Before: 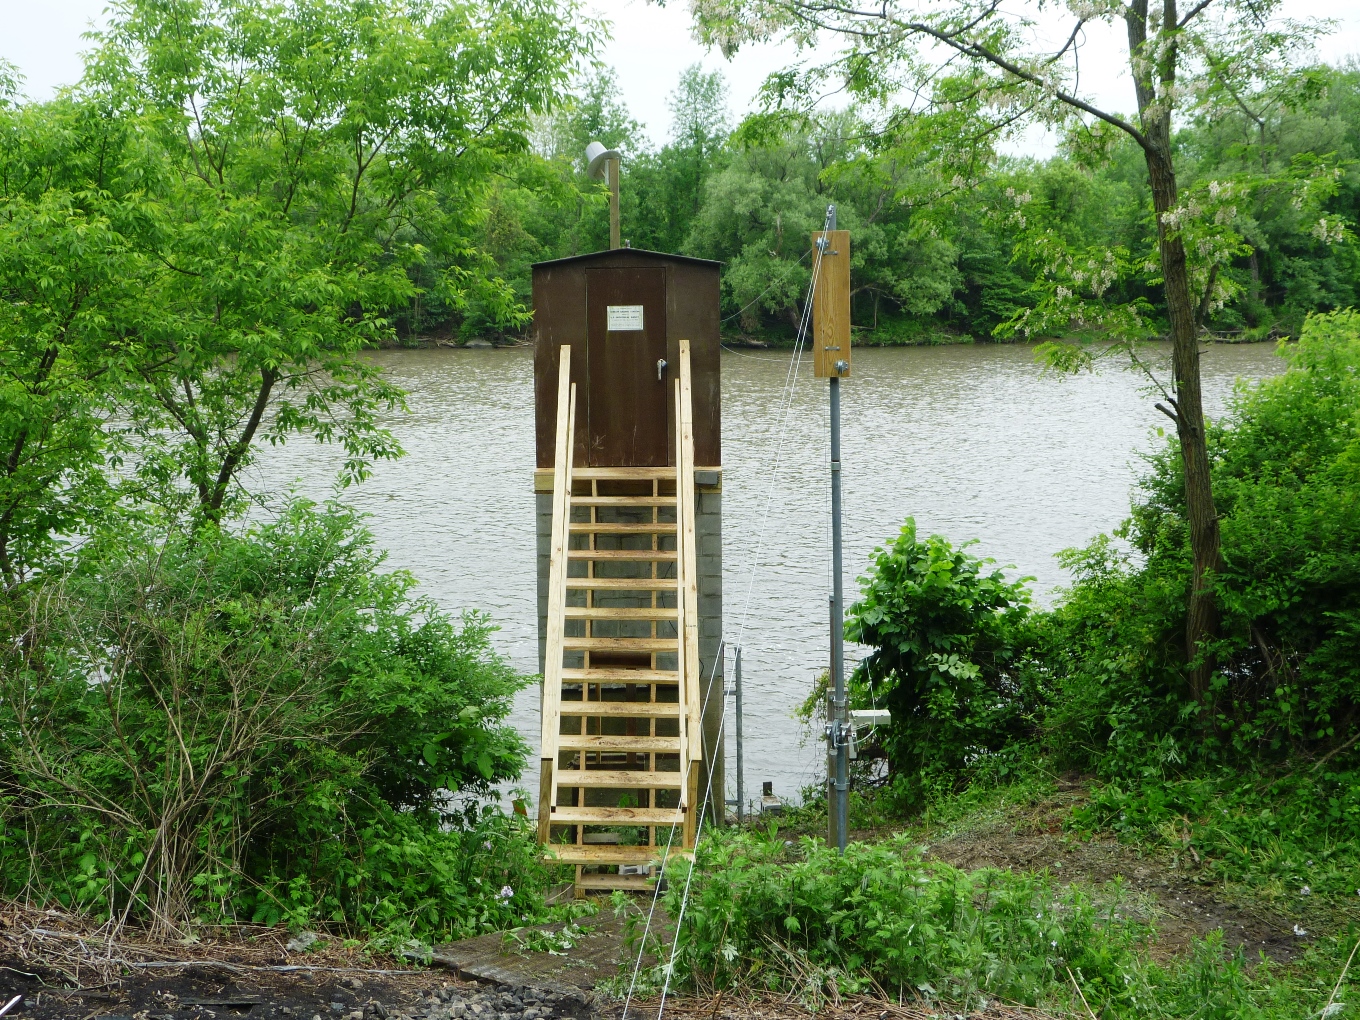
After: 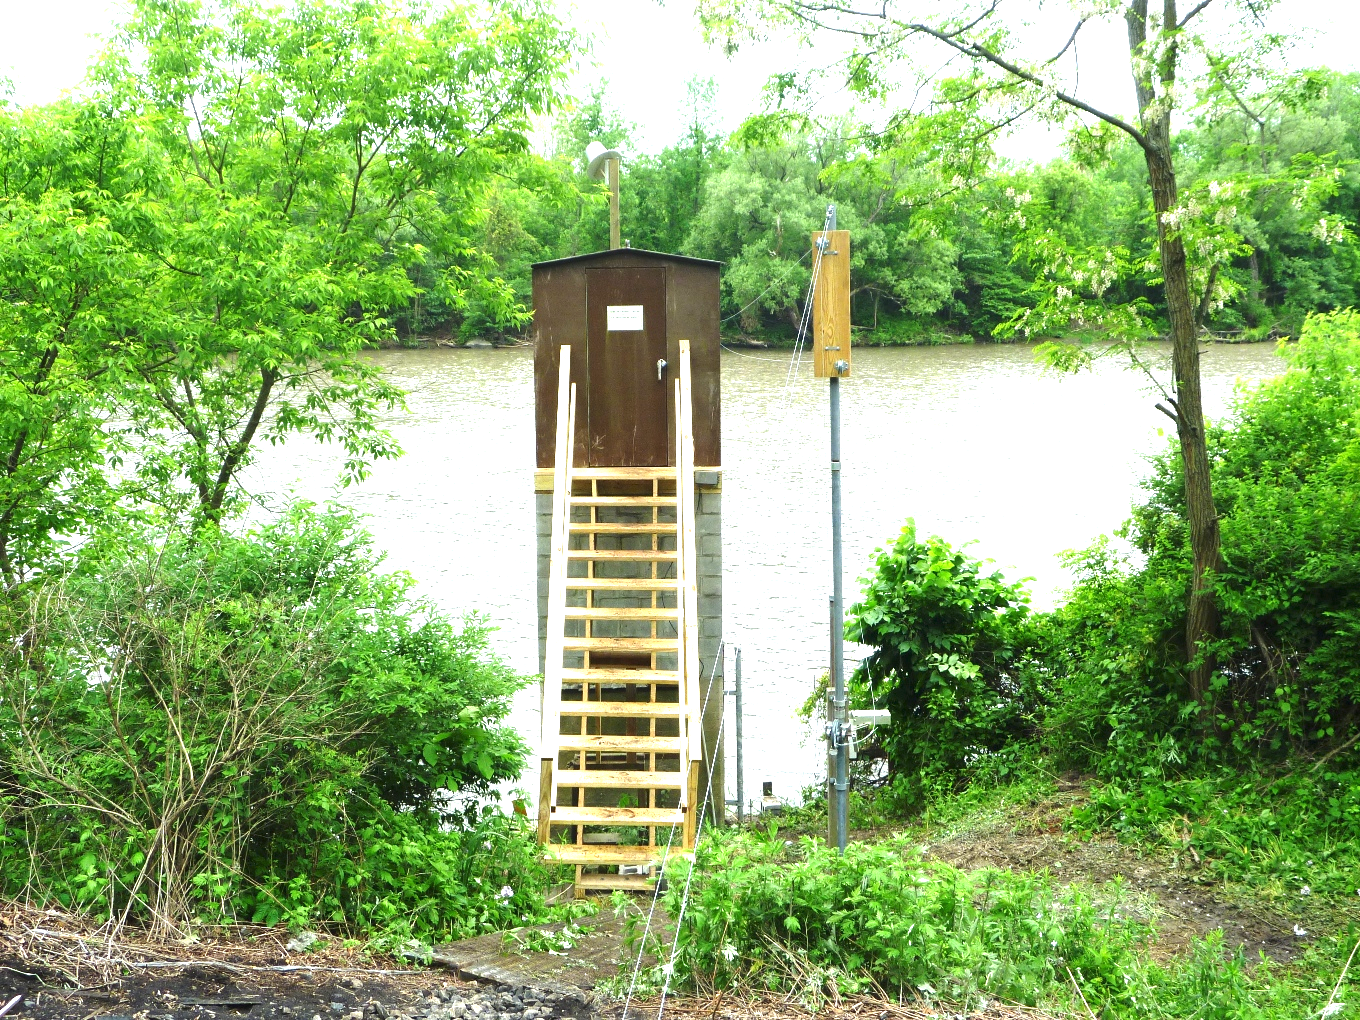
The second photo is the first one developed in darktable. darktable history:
exposure: black level correction 0, exposure 1.388 EV, compensate exposure bias true, compensate highlight preservation false
